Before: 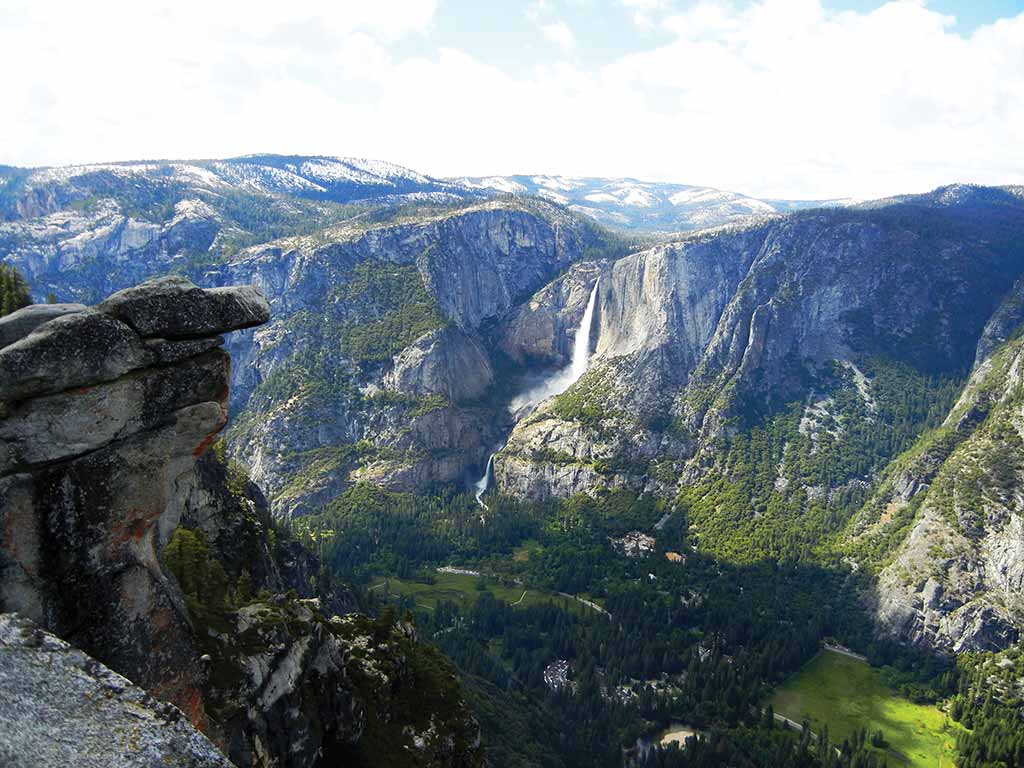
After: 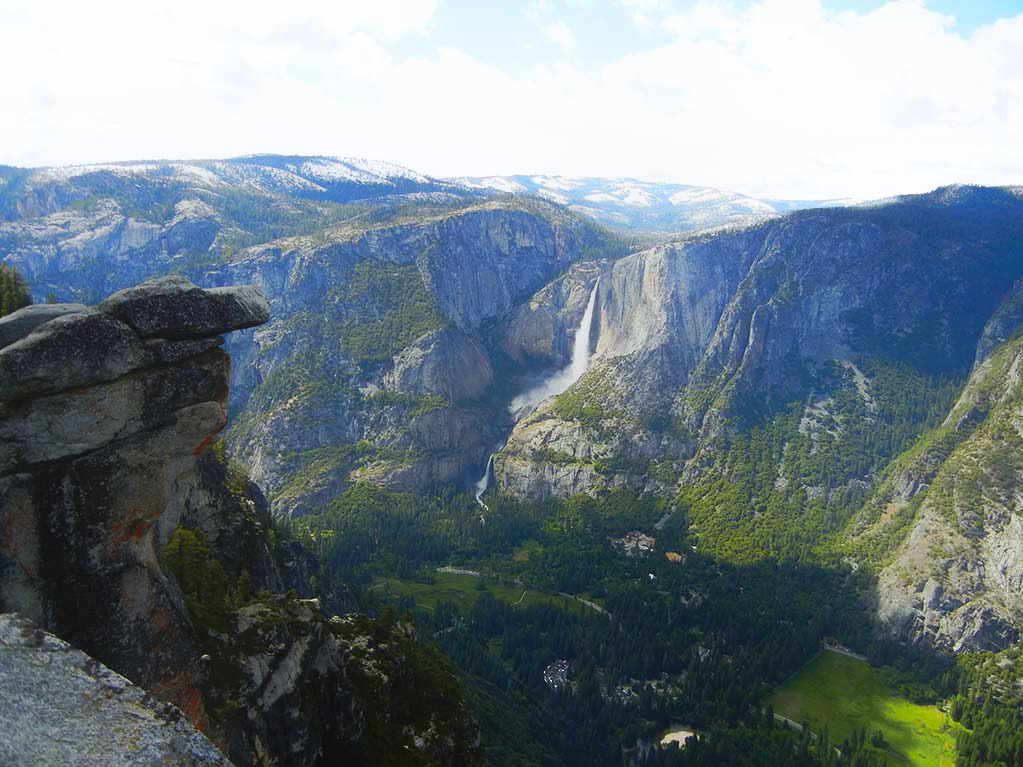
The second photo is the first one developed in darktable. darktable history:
contrast brightness saturation: contrast 0.041, saturation 0.156
crop: left 0.087%
contrast equalizer: y [[0.6 ×6], [0.55 ×6], [0 ×6], [0 ×6], [0 ×6]], mix -0.996
